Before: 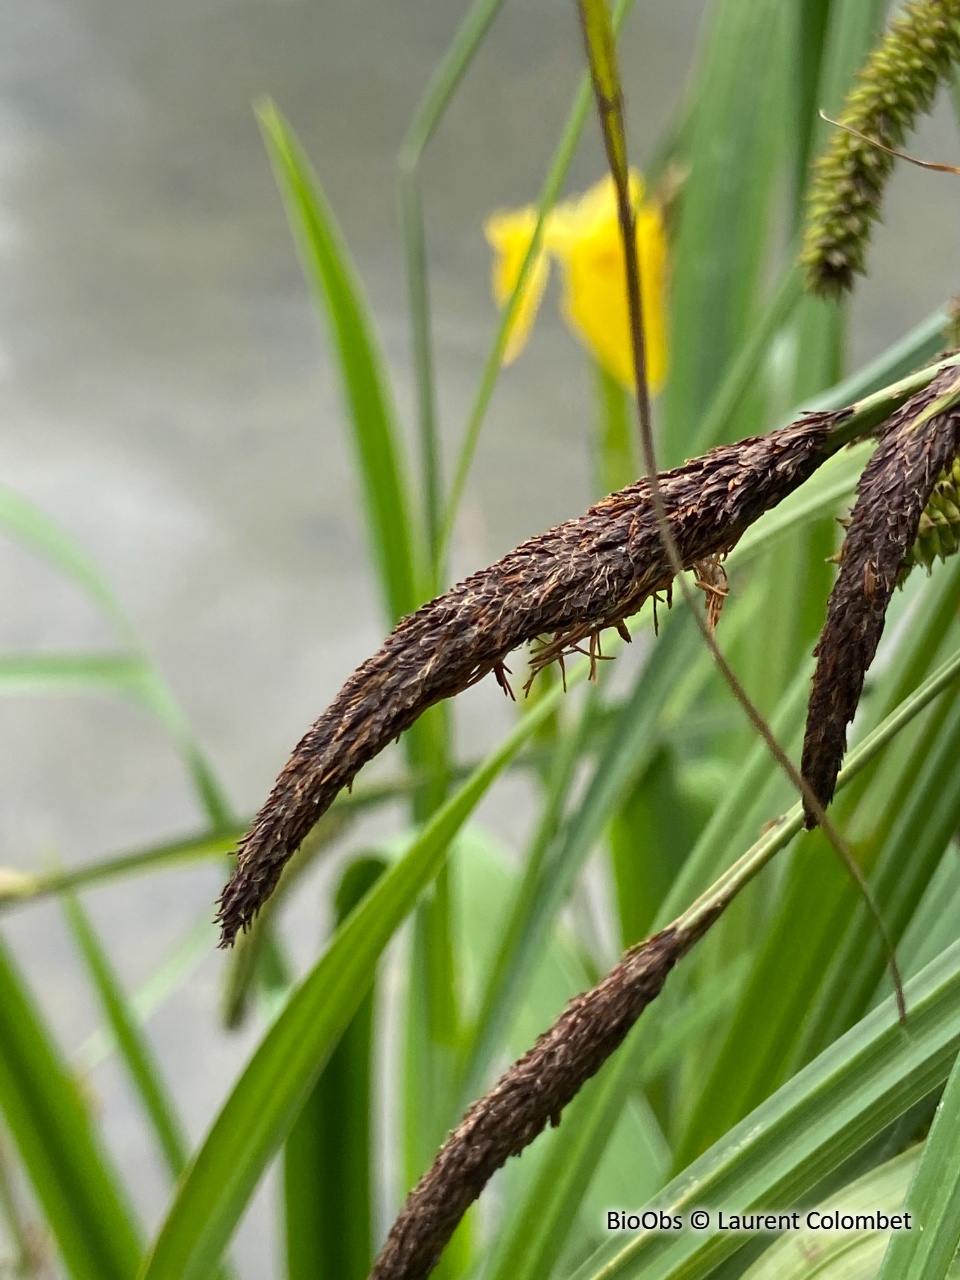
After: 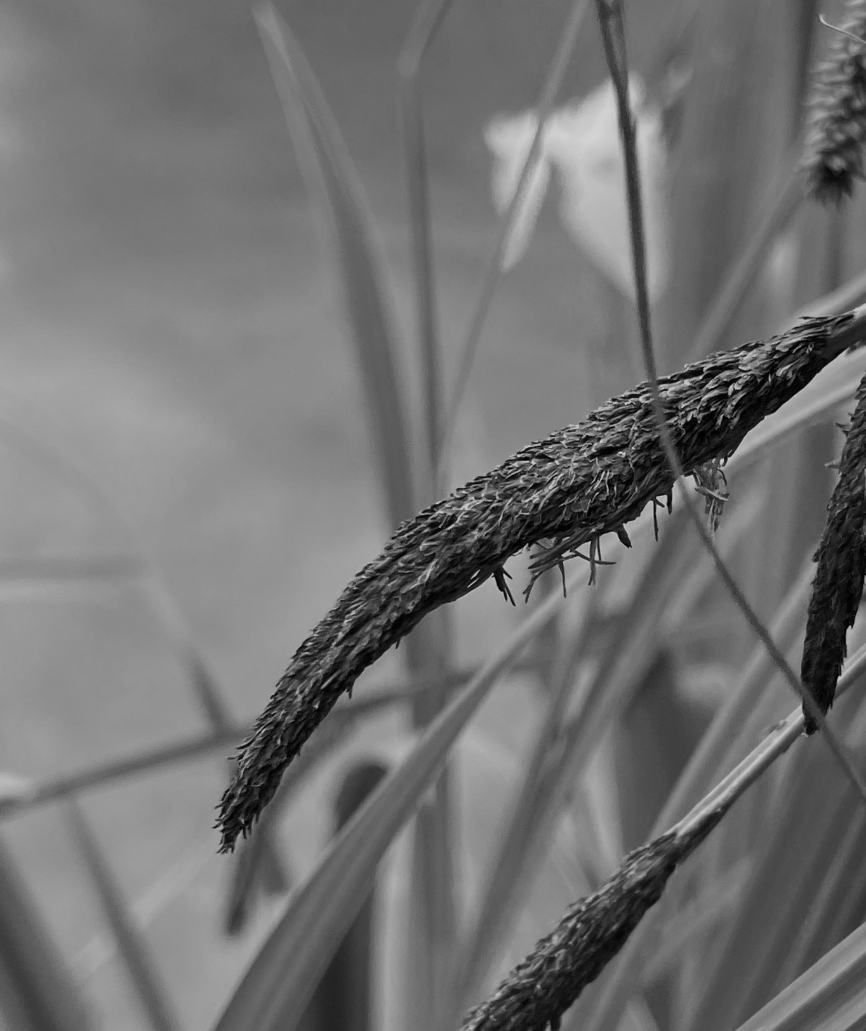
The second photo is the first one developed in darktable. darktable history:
crop: top 7.49%, right 9.717%, bottom 11.943%
monochrome: a 79.32, b 81.83, size 1.1
